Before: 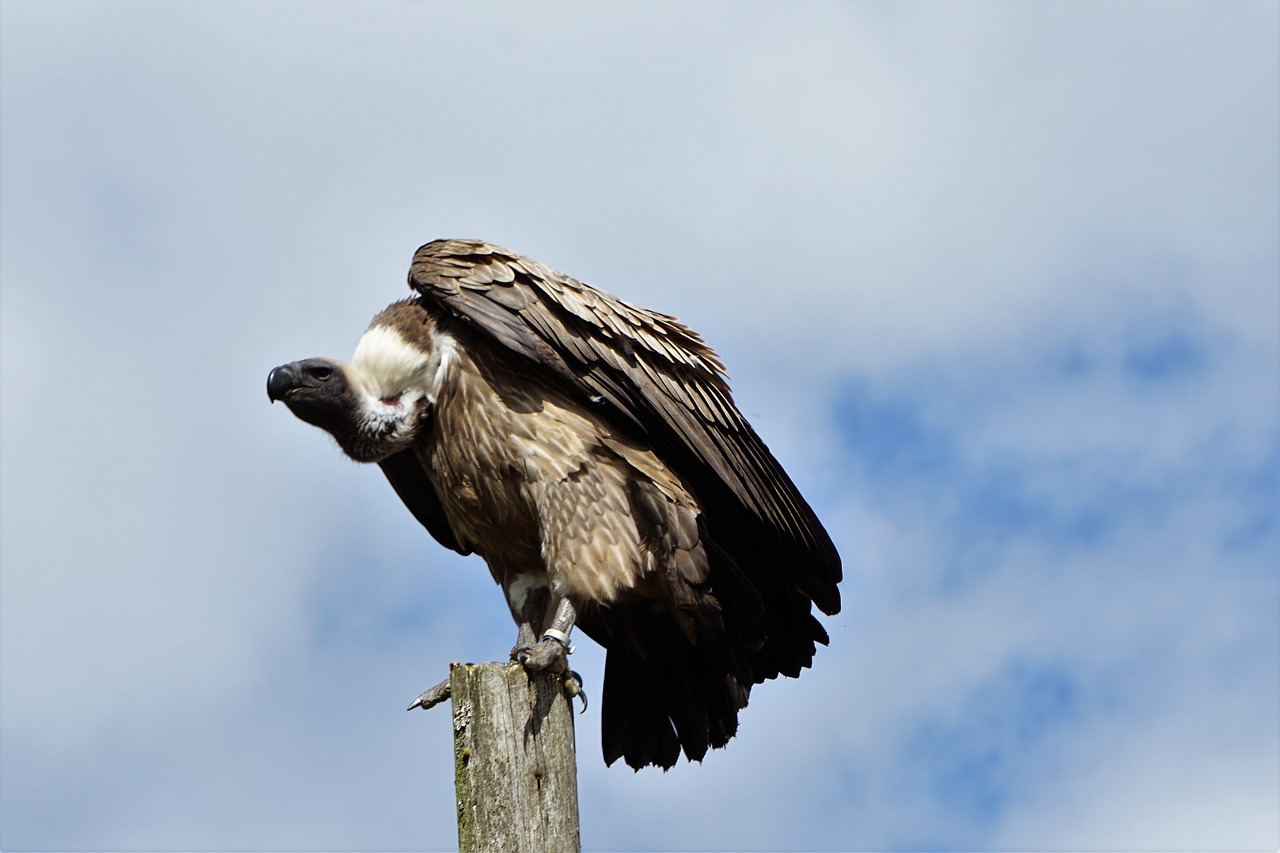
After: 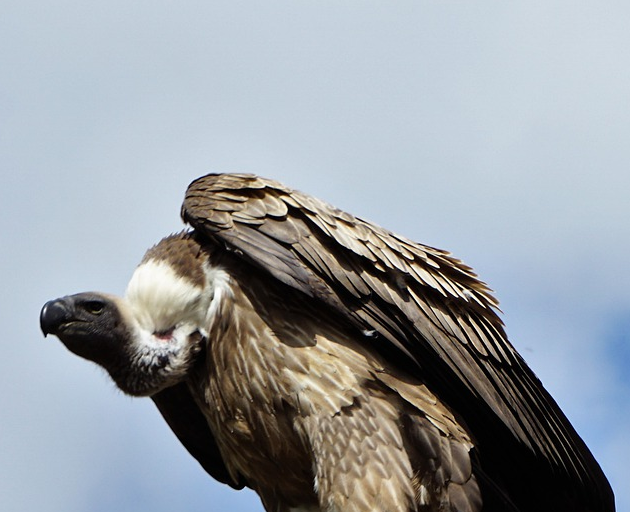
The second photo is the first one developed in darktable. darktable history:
crop: left 17.751%, top 7.789%, right 33.02%, bottom 32.073%
